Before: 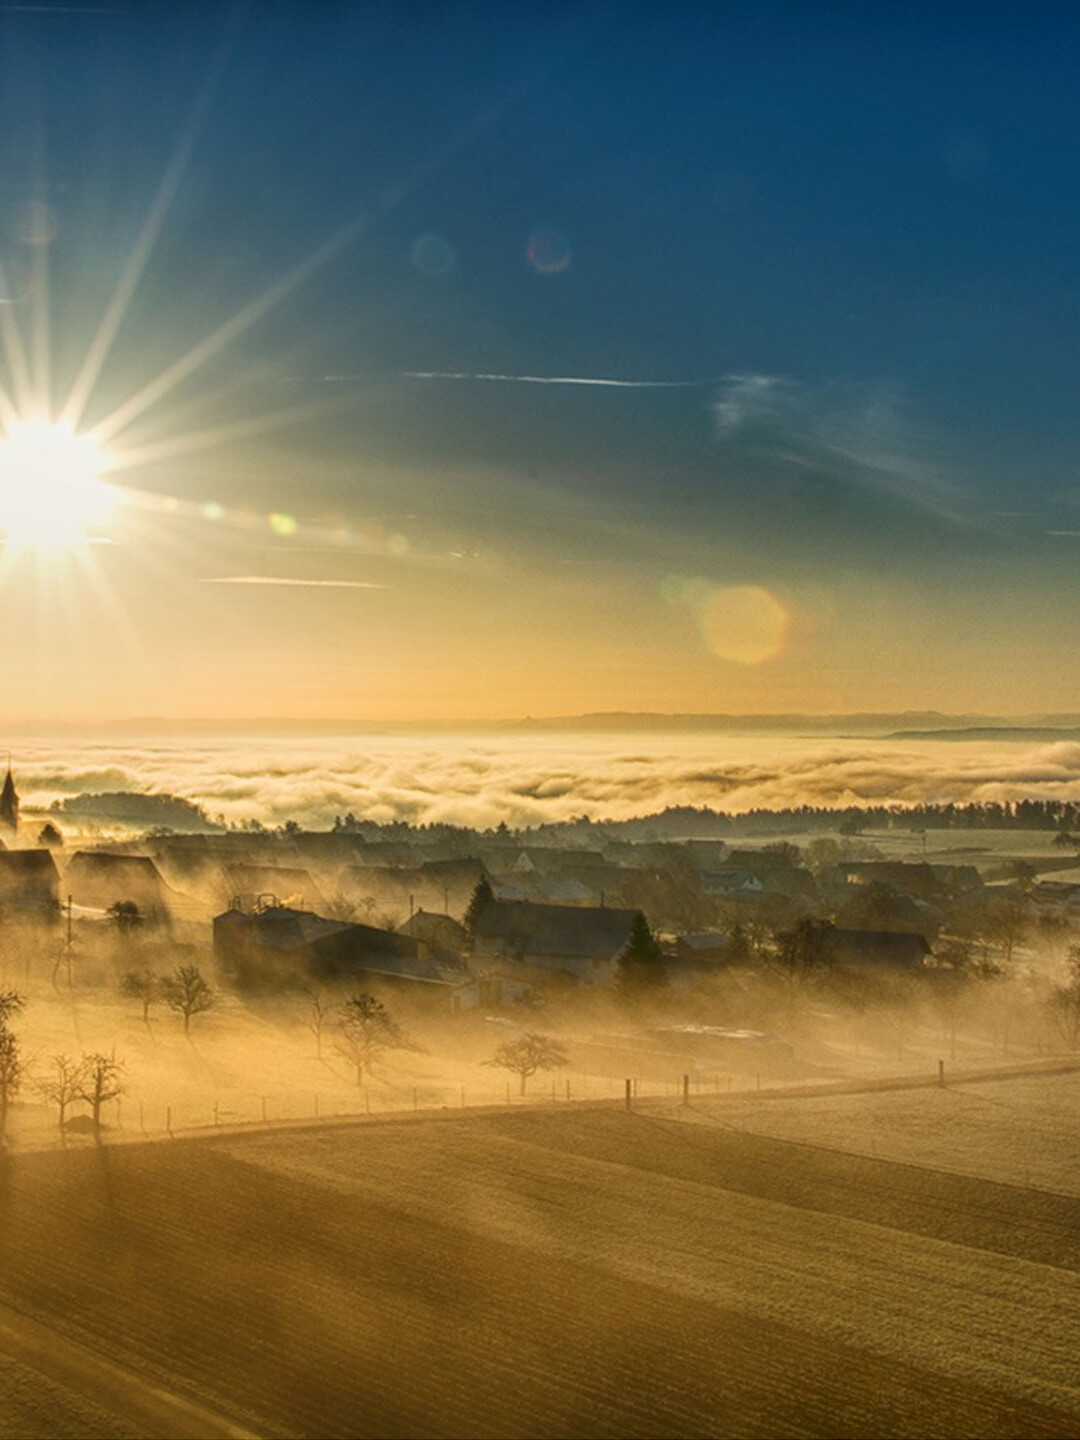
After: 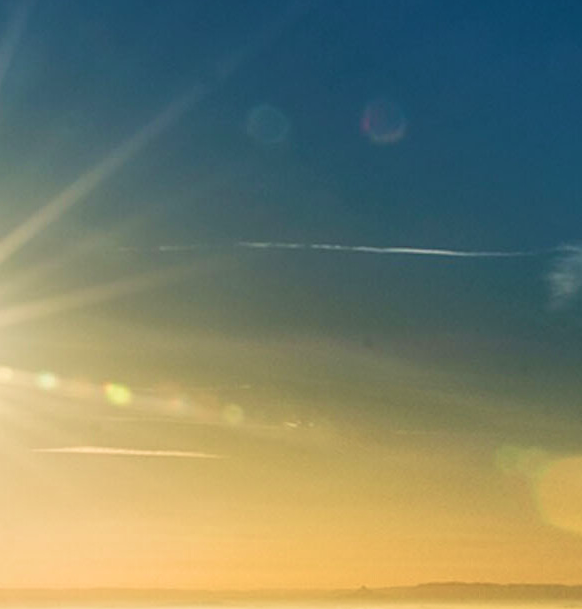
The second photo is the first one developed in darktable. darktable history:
crop: left 15.306%, top 9.065%, right 30.789%, bottom 48.638%
velvia: on, module defaults
